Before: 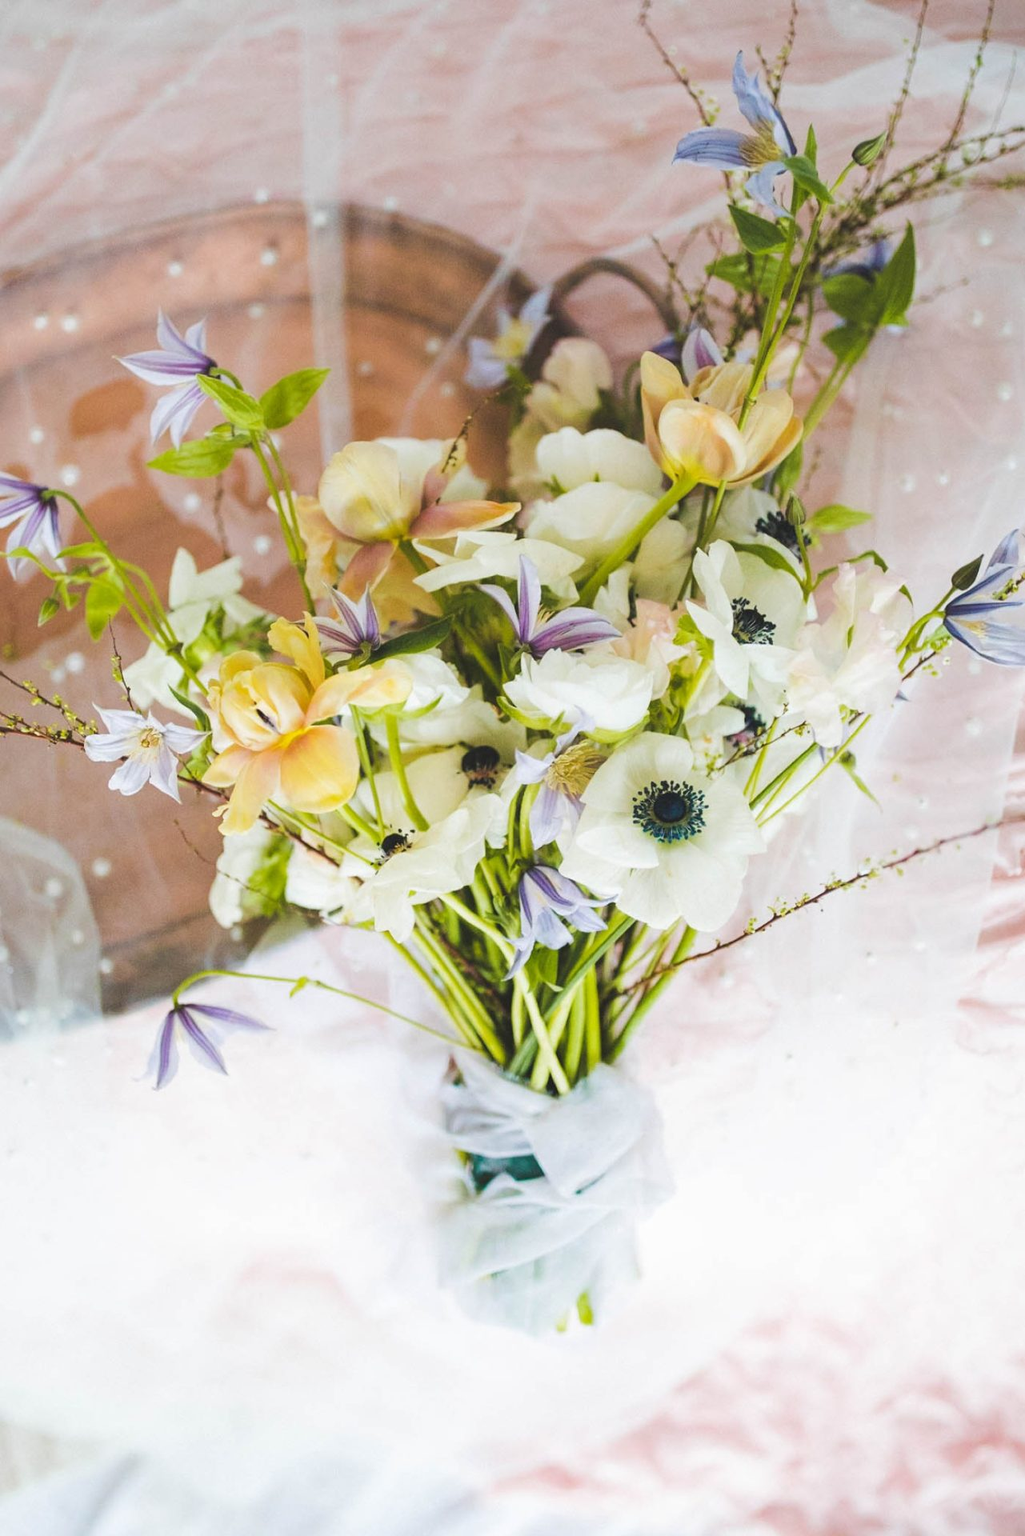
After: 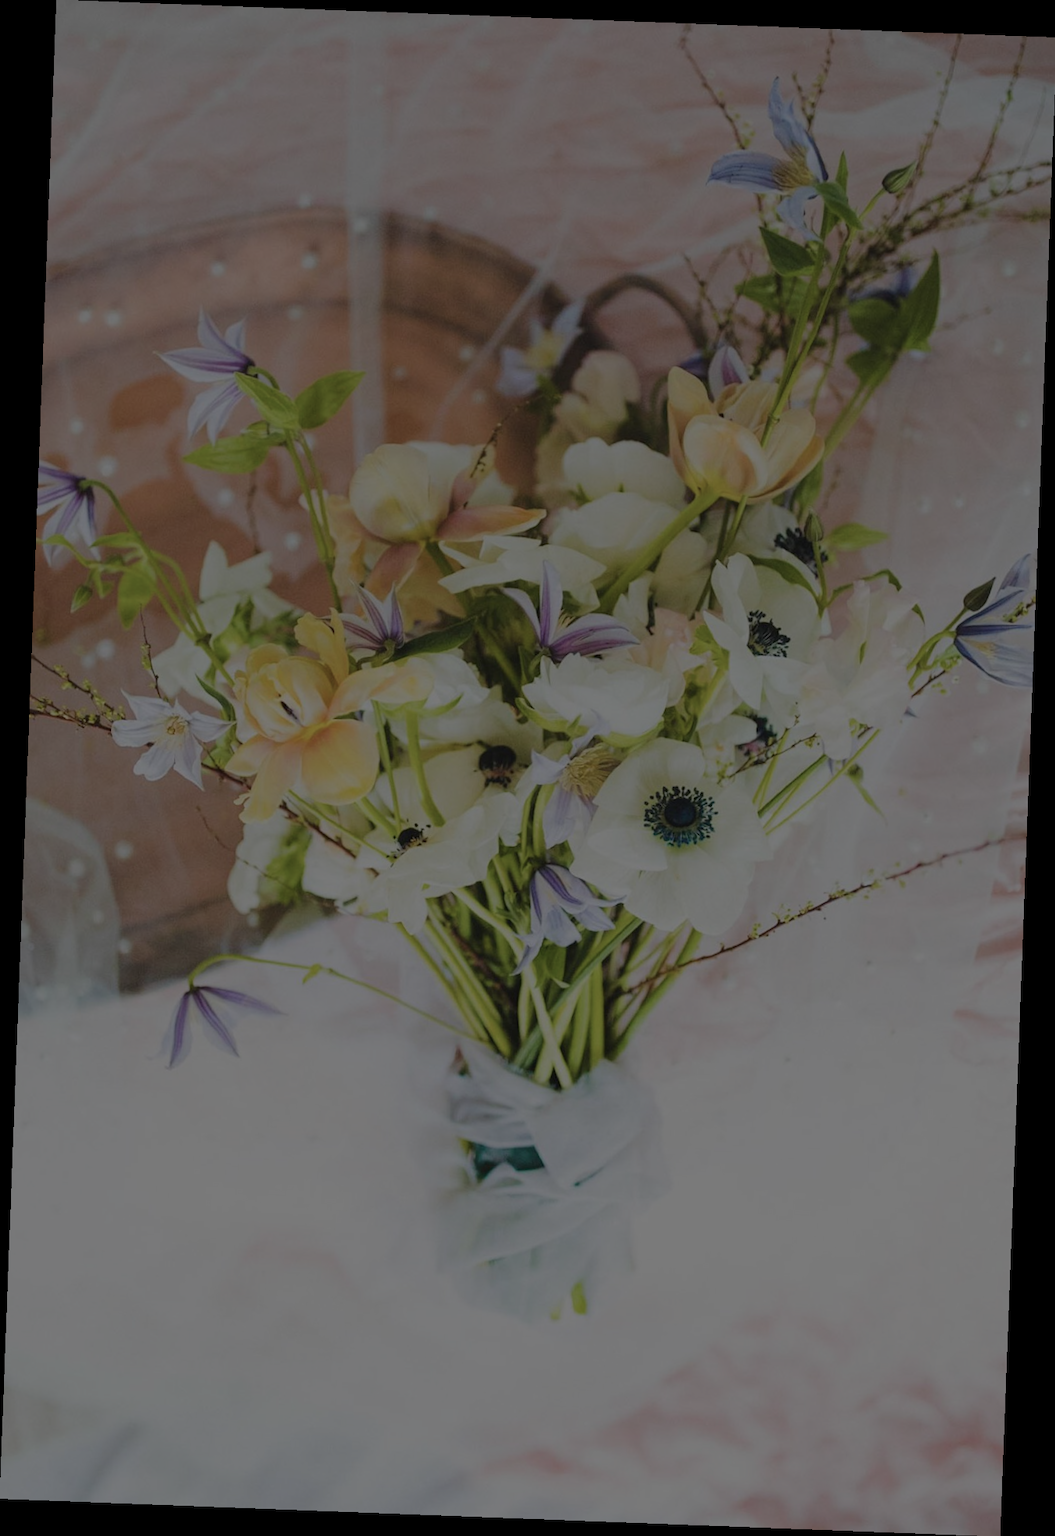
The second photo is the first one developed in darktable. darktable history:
color balance rgb: perceptual brilliance grading › global brilliance -48.39%
rotate and perspective: rotation 2.17°, automatic cropping off
